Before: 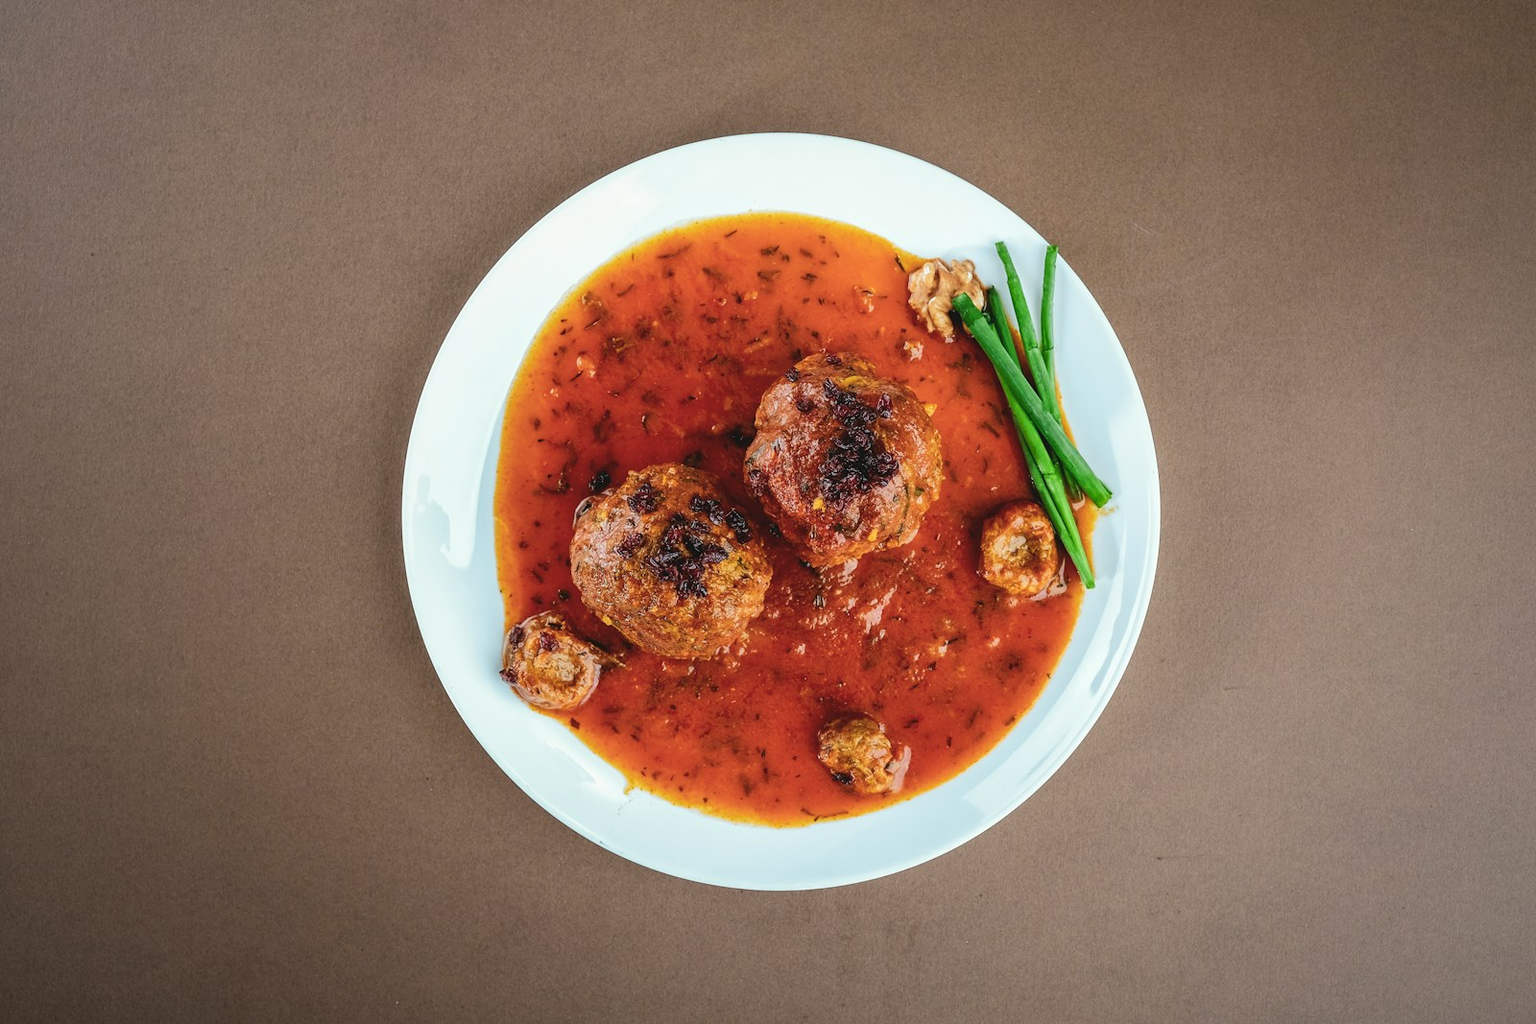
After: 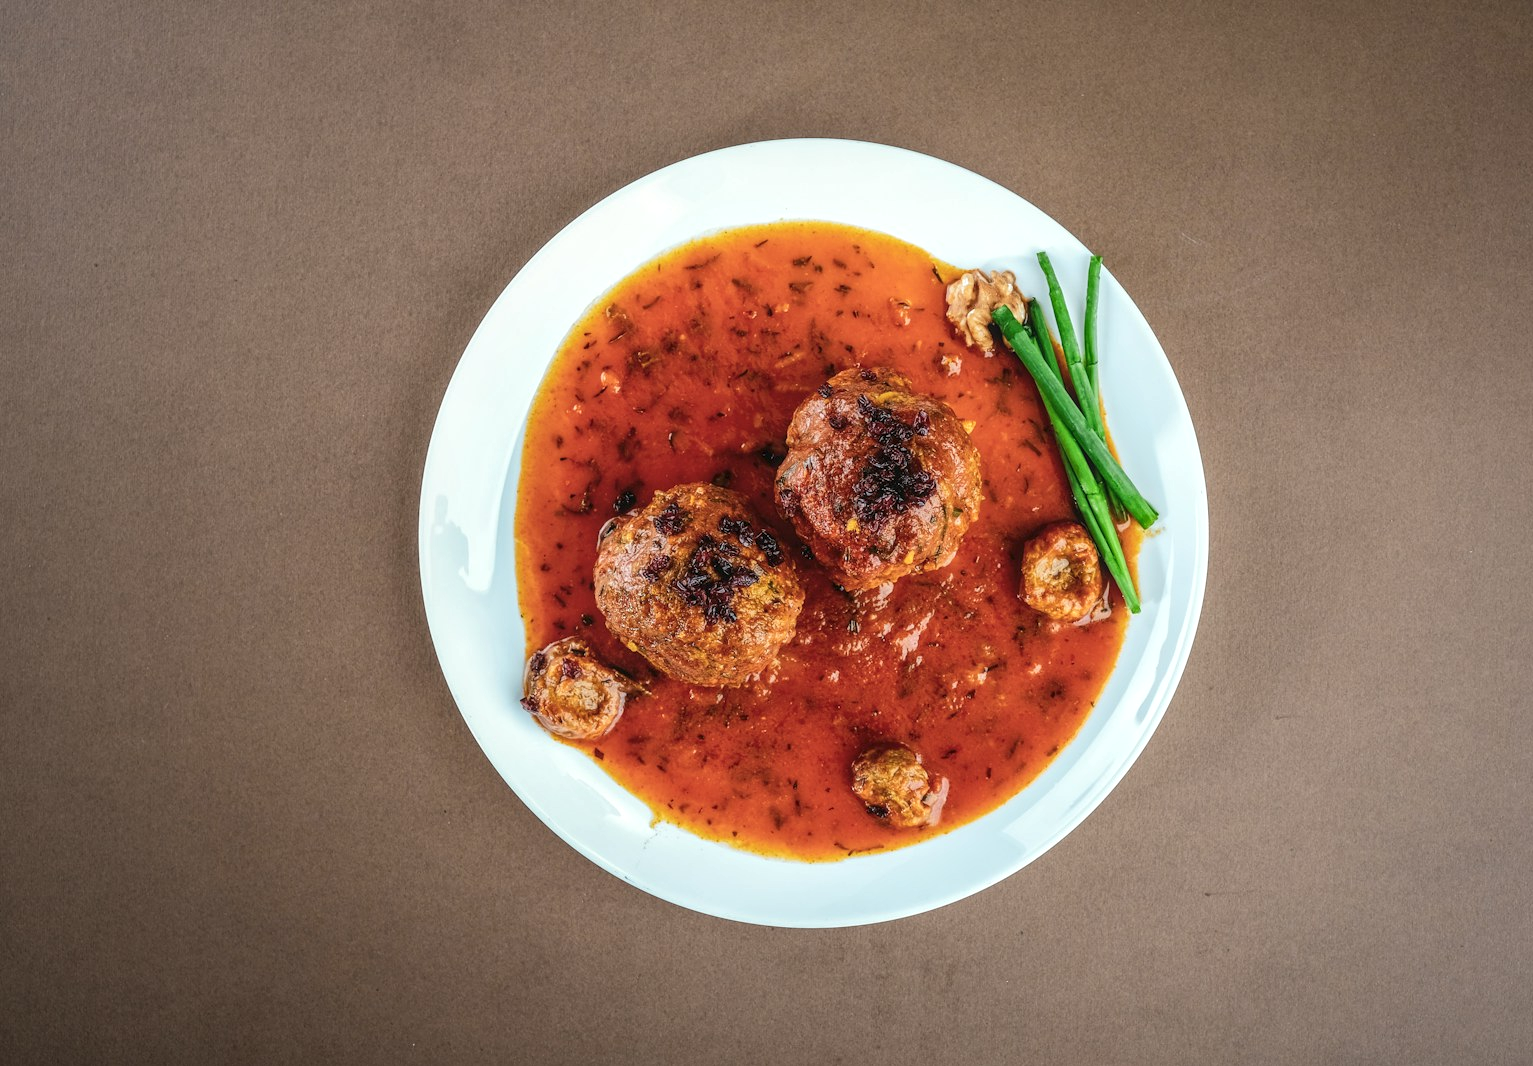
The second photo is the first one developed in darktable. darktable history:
crop: right 4.126%, bottom 0.031%
local contrast: on, module defaults
